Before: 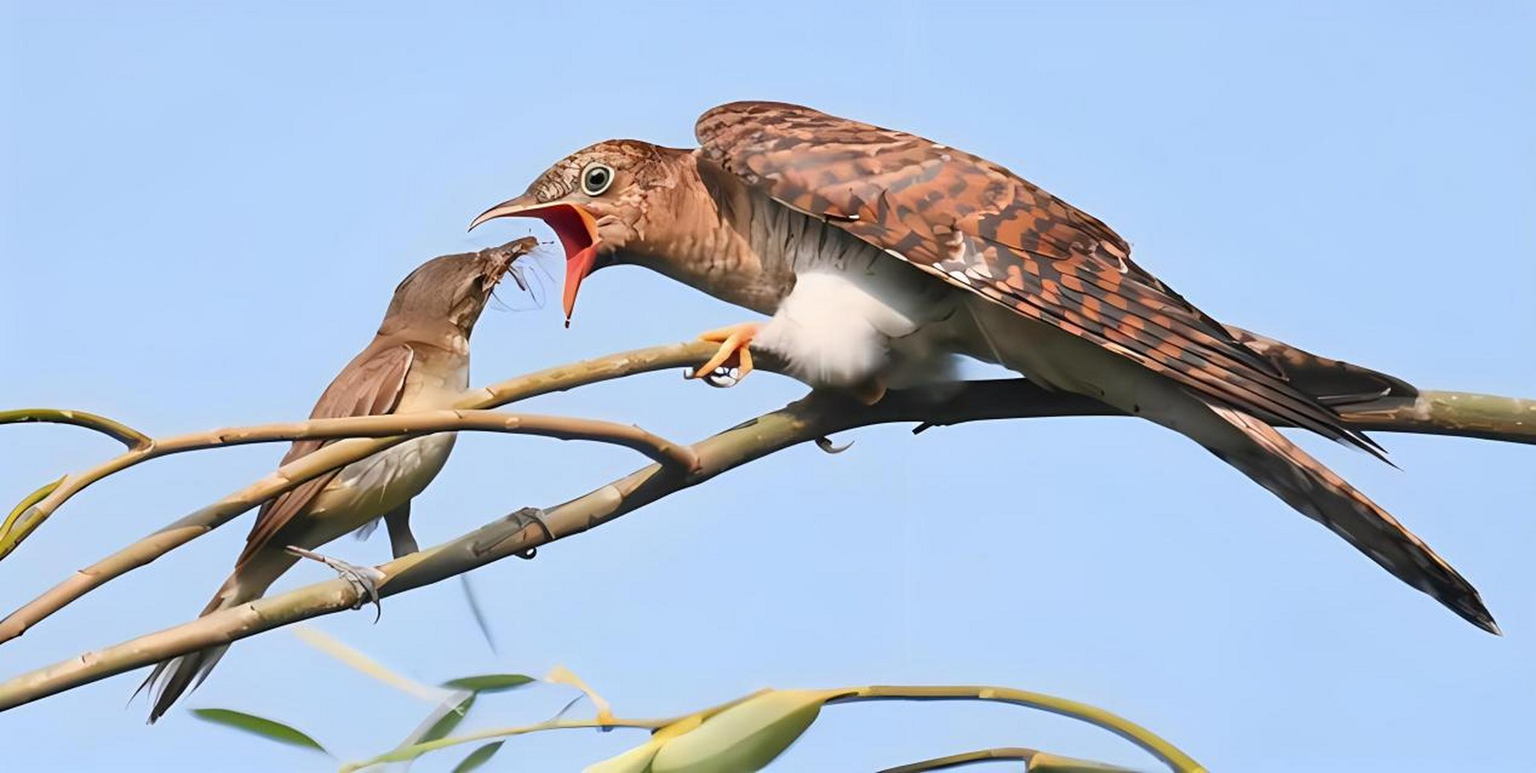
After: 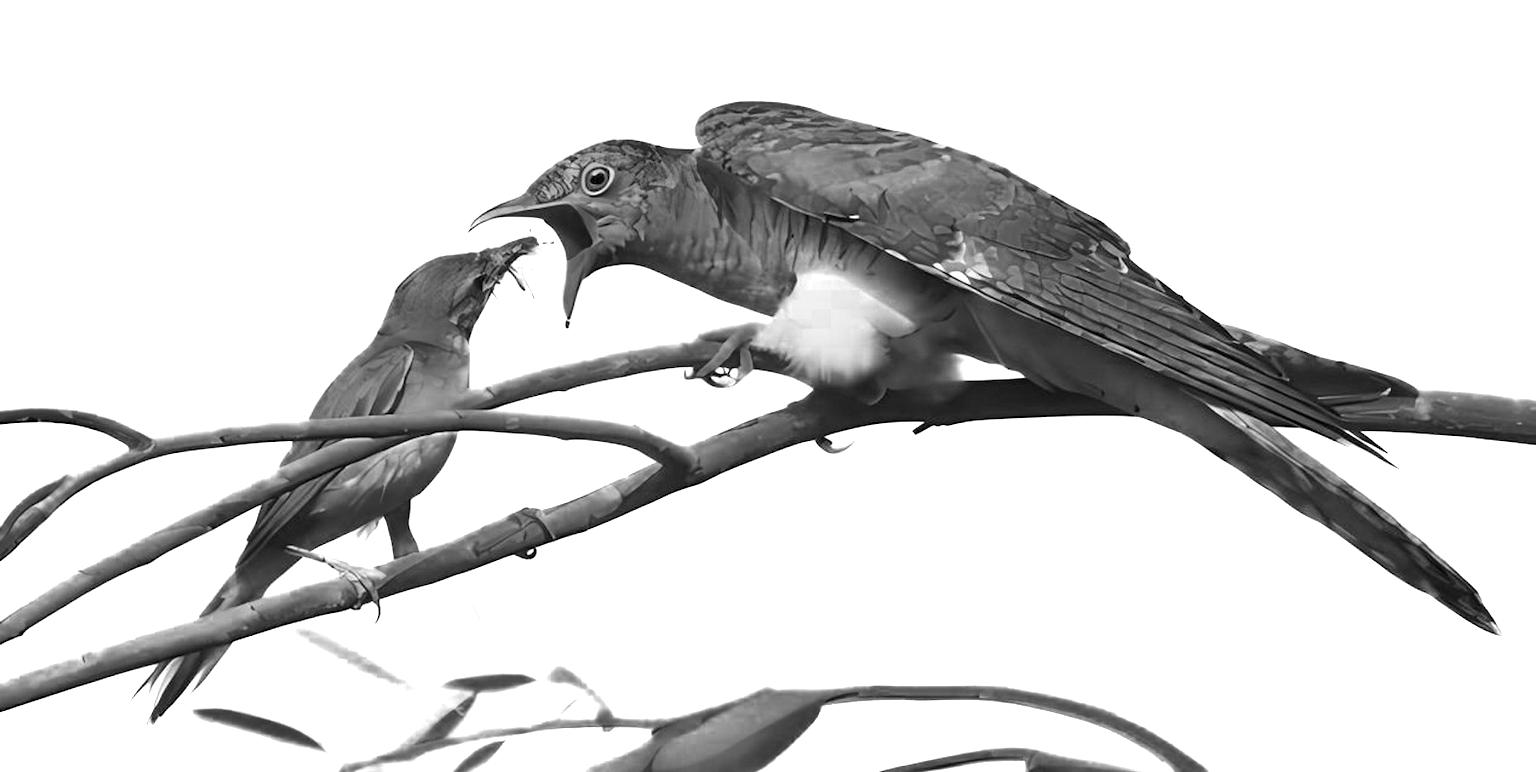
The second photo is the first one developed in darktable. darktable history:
color zones: curves: ch0 [(0.287, 0.048) (0.493, 0.484) (0.737, 0.816)]; ch1 [(0, 0) (0.143, 0) (0.286, 0) (0.429, 0) (0.571, 0) (0.714, 0) (0.857, 0)]
exposure: black level correction 0.001, exposure 0.5 EV, compensate exposure bias true, compensate highlight preservation false
